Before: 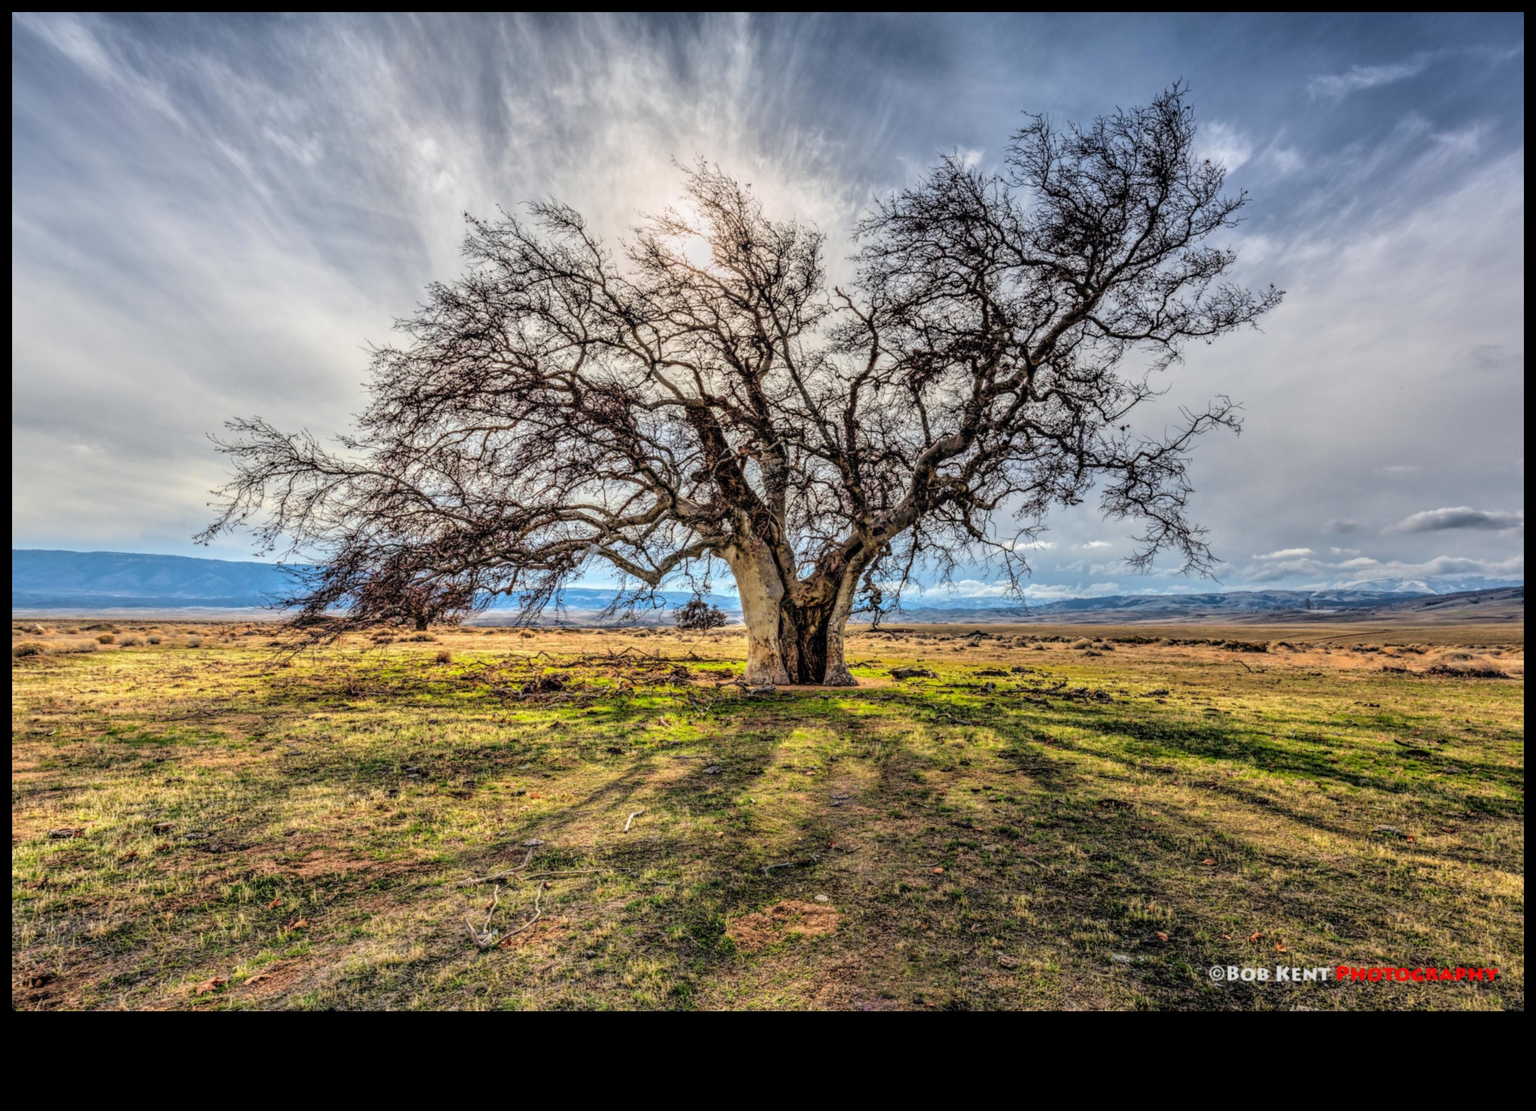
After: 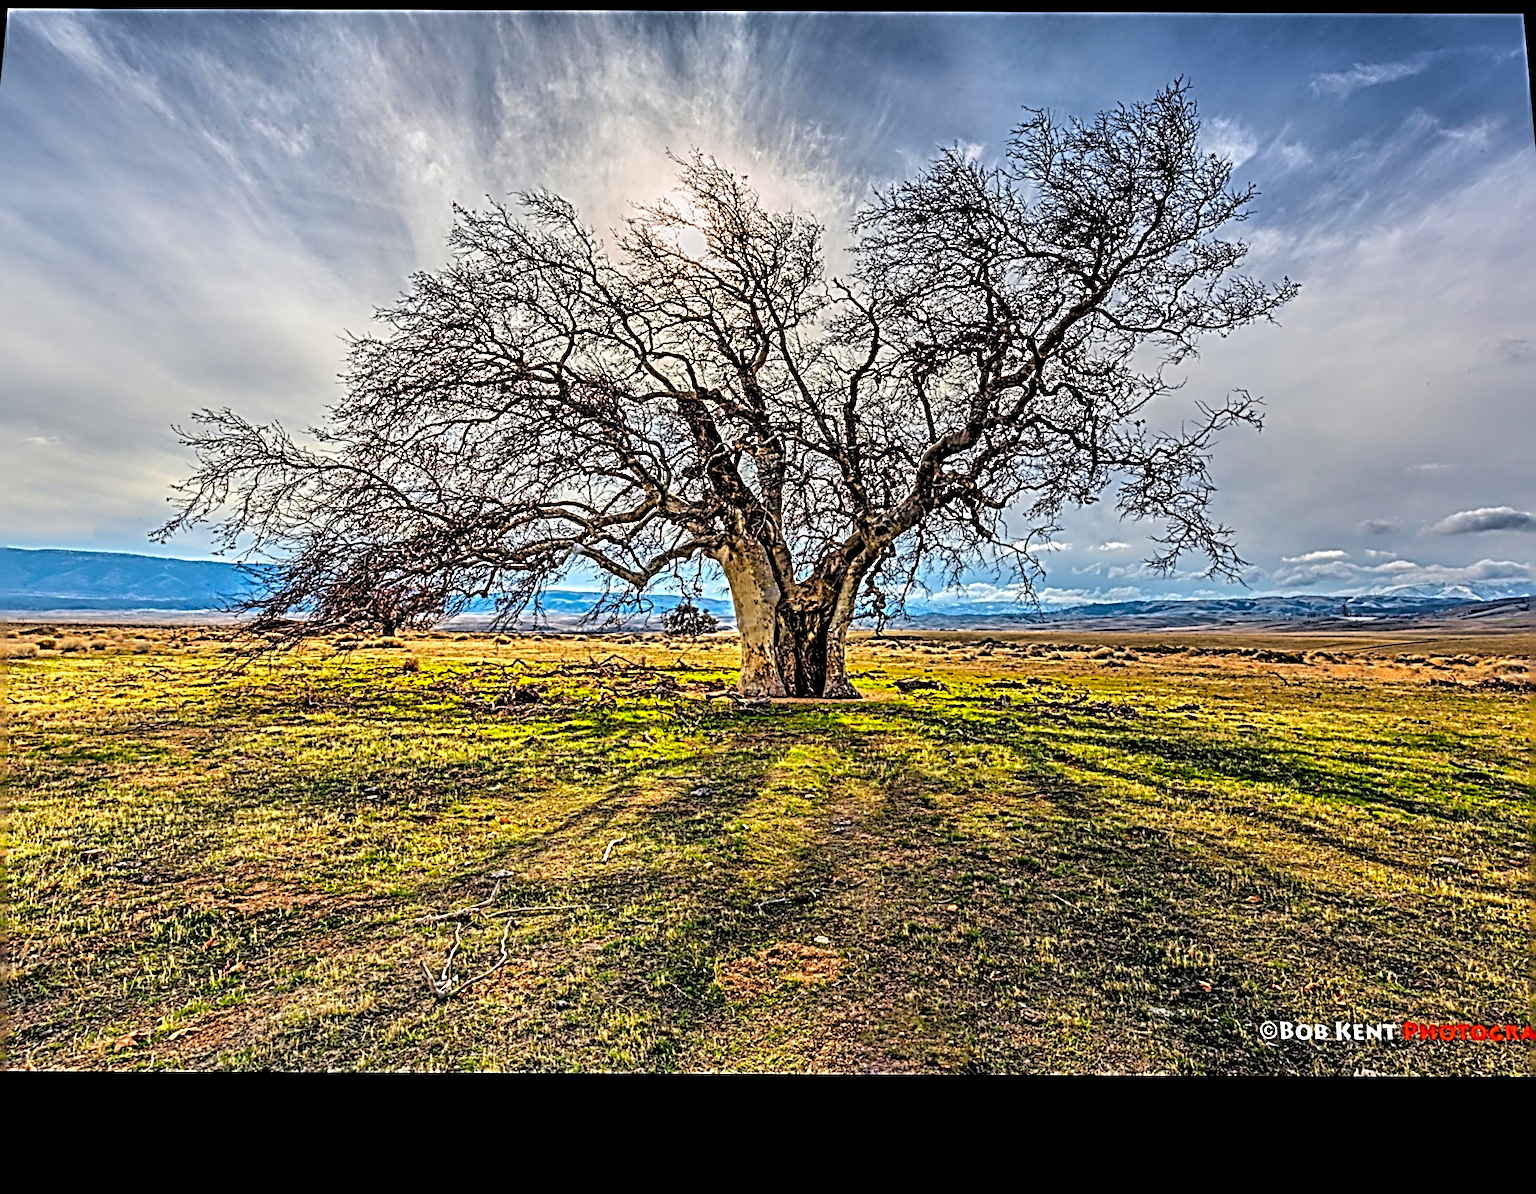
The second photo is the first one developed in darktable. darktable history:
color balance rgb: perceptual saturation grading › global saturation 20%, global vibrance 20%
rotate and perspective: rotation 0.215°, lens shift (vertical) -0.139, crop left 0.069, crop right 0.939, crop top 0.002, crop bottom 0.996
sharpen: radius 4.001, amount 2
